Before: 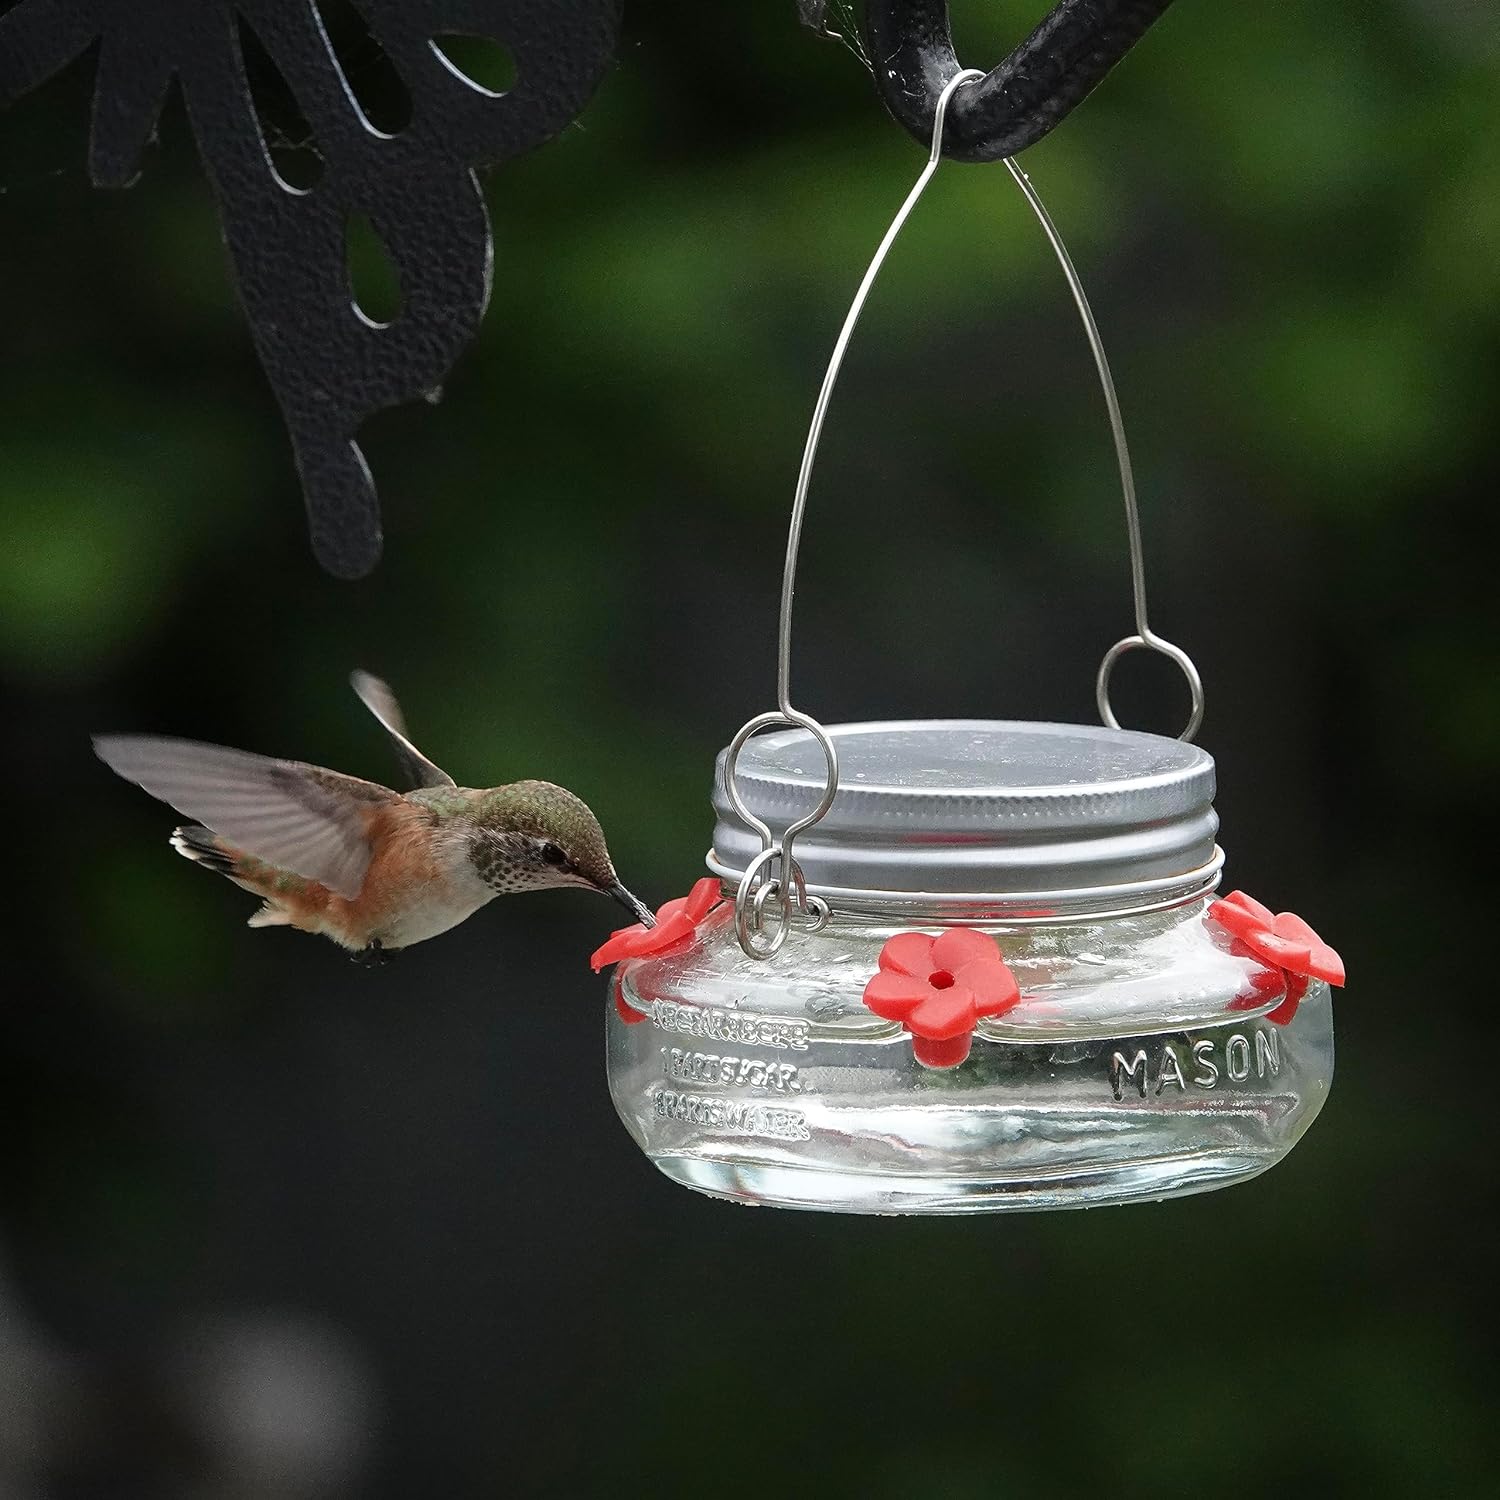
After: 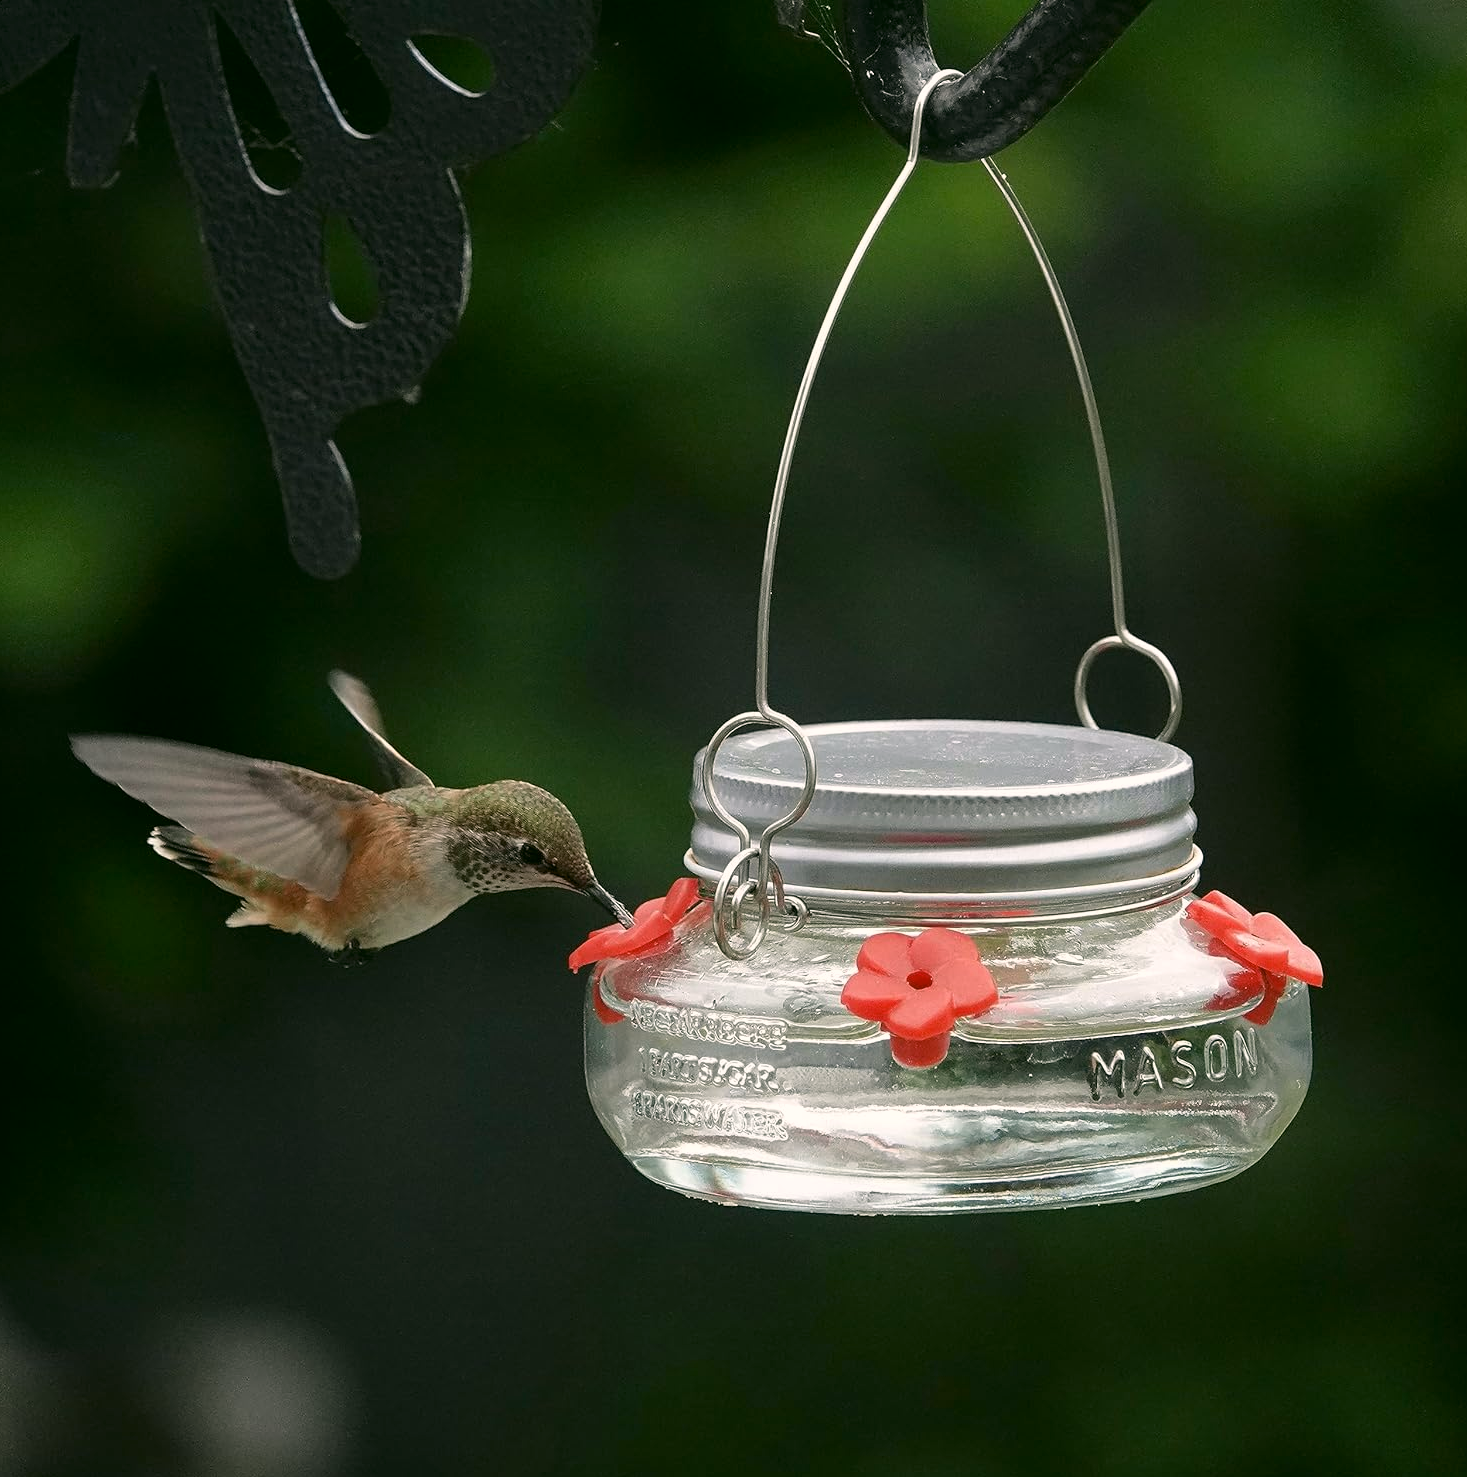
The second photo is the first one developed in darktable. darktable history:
crop and rotate: left 1.482%, right 0.692%, bottom 1.505%
color correction: highlights a* 3.94, highlights b* 4.98, shadows a* -6.99, shadows b* 4.93
